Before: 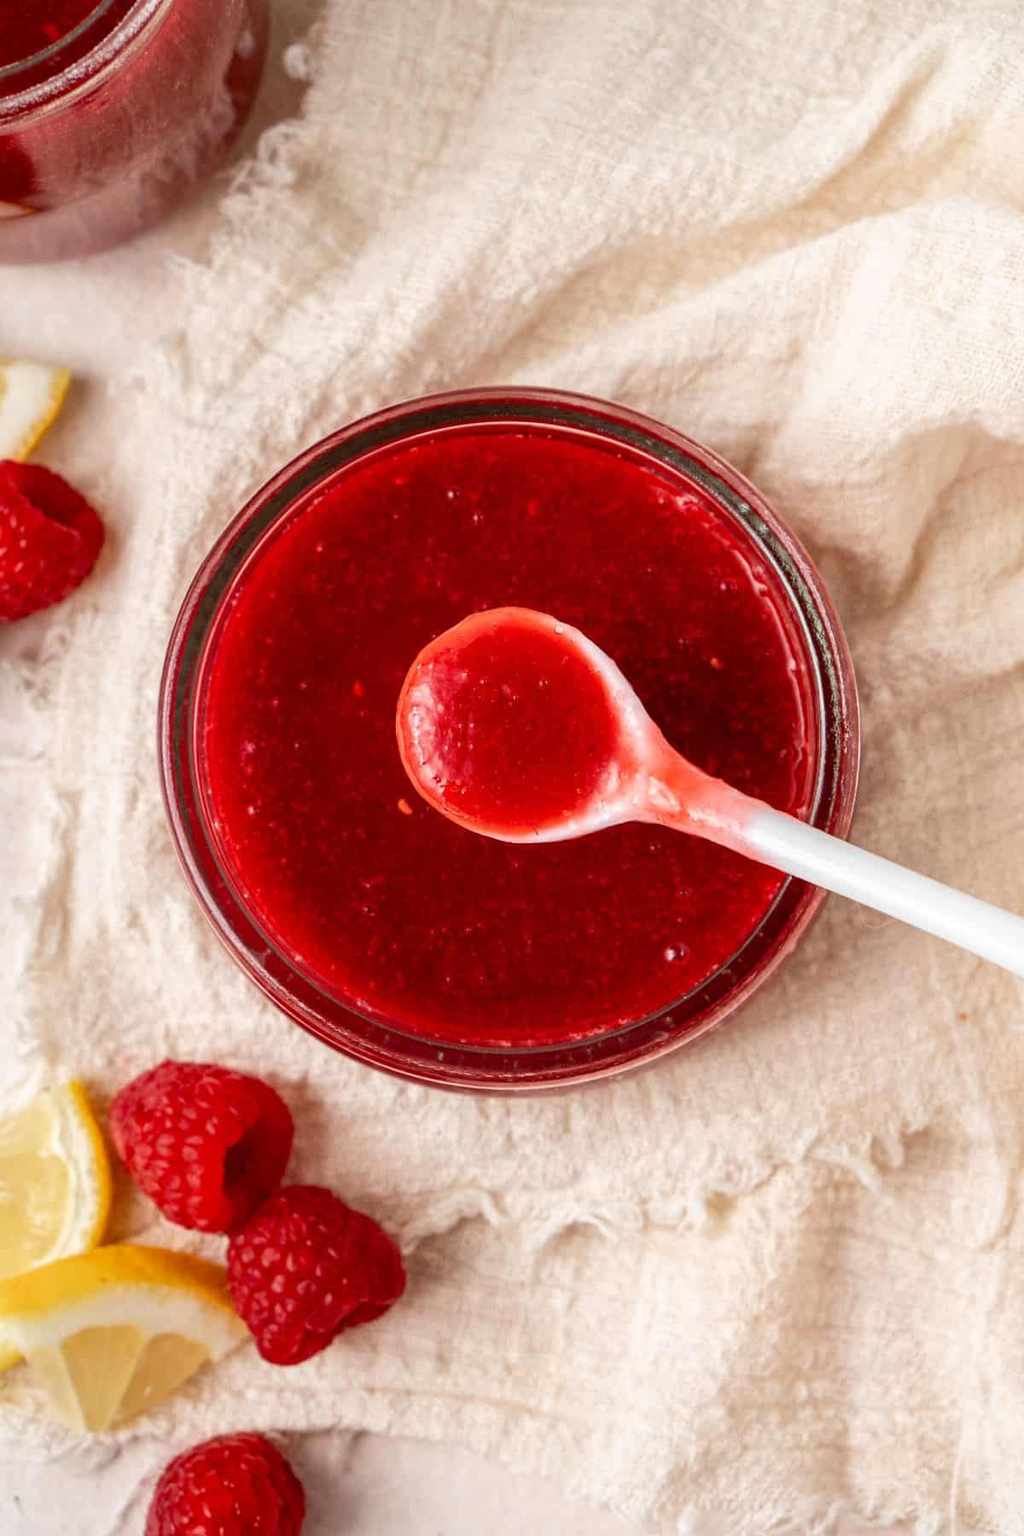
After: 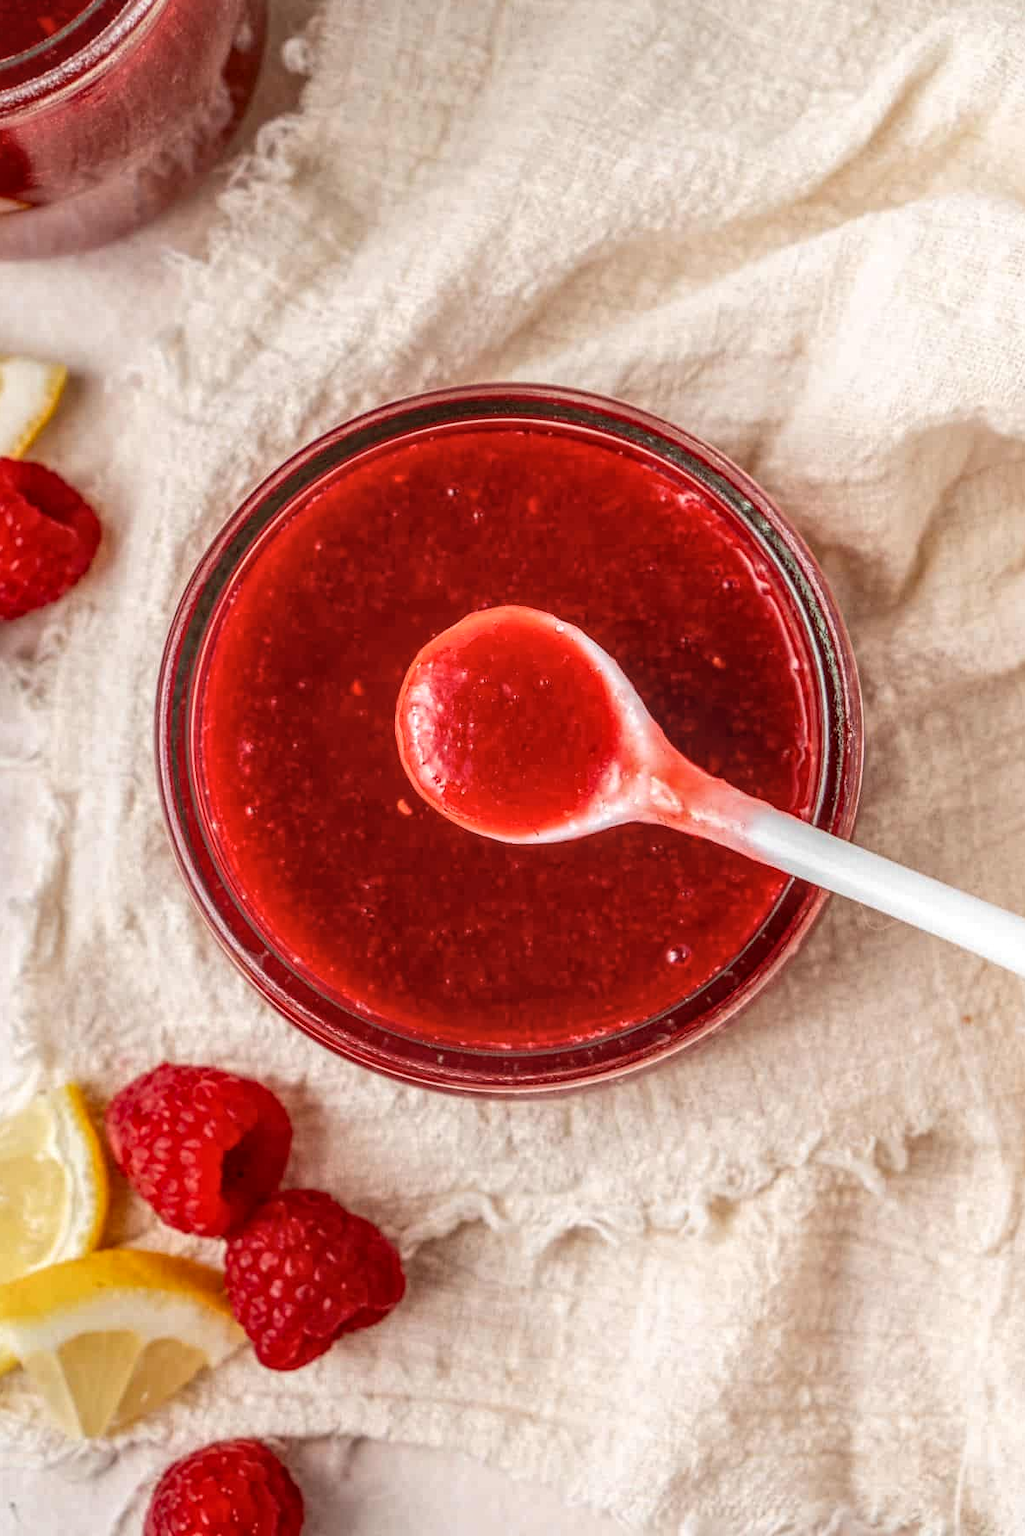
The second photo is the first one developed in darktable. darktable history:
local contrast: highlights 0%, shadows 0%, detail 133%
crop: left 0.434%, top 0.485%, right 0.244%, bottom 0.386%
